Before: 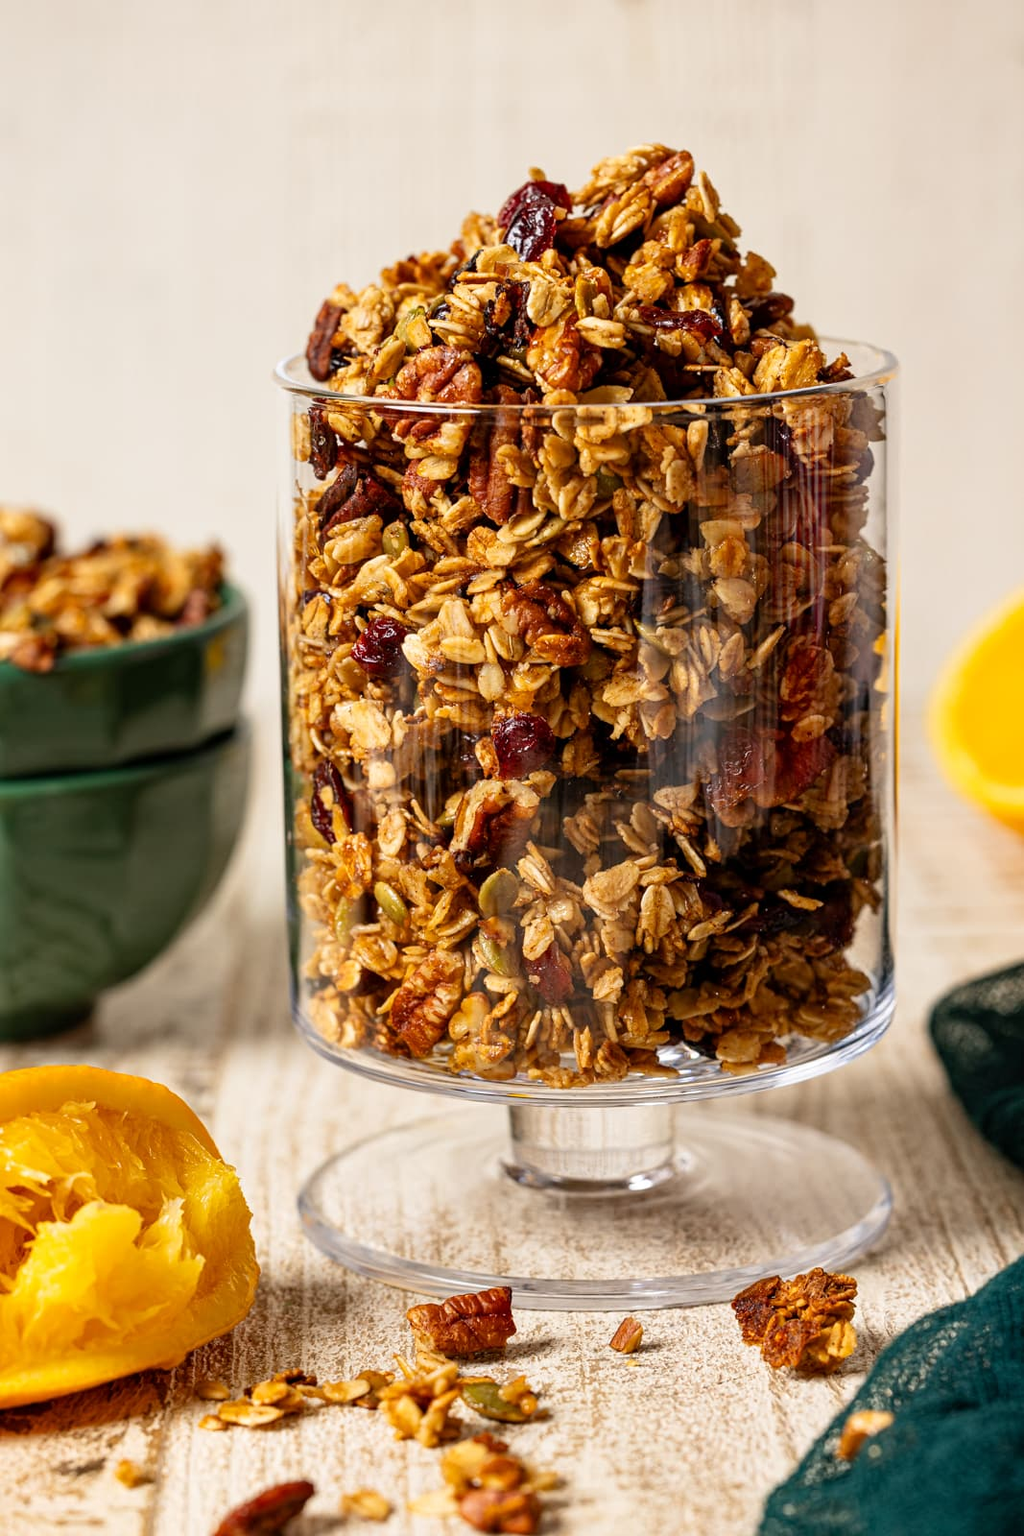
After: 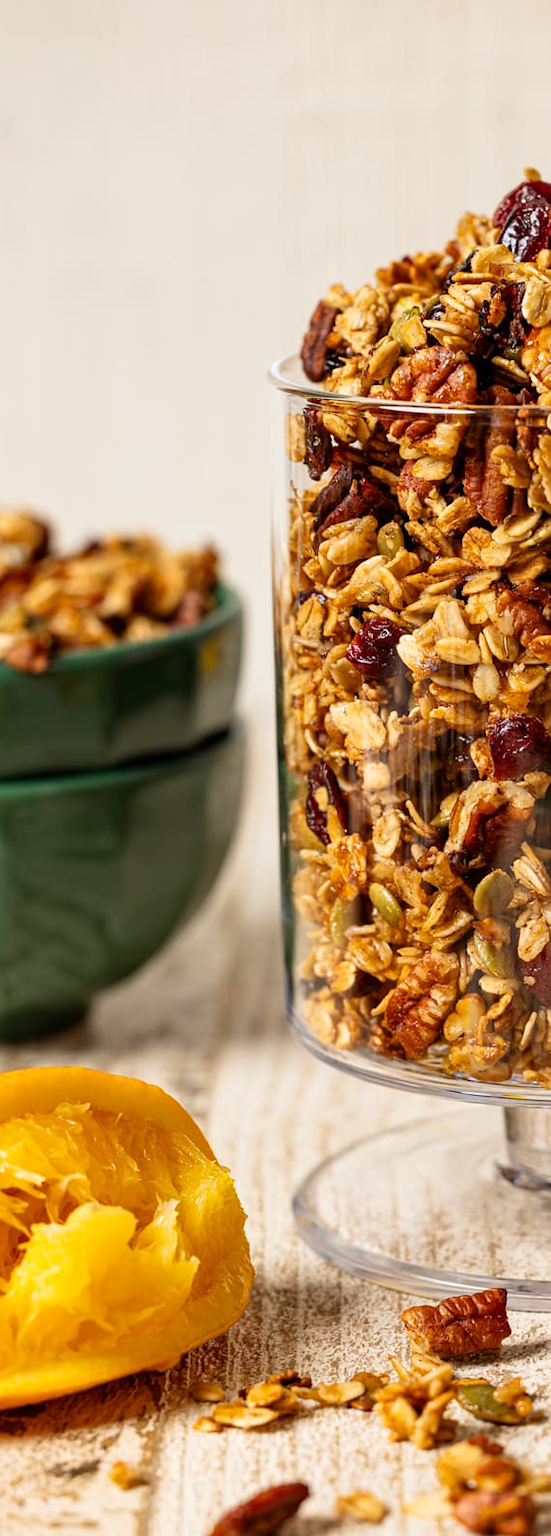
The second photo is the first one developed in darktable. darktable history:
crop: left 0.656%, right 45.471%, bottom 0.085%
